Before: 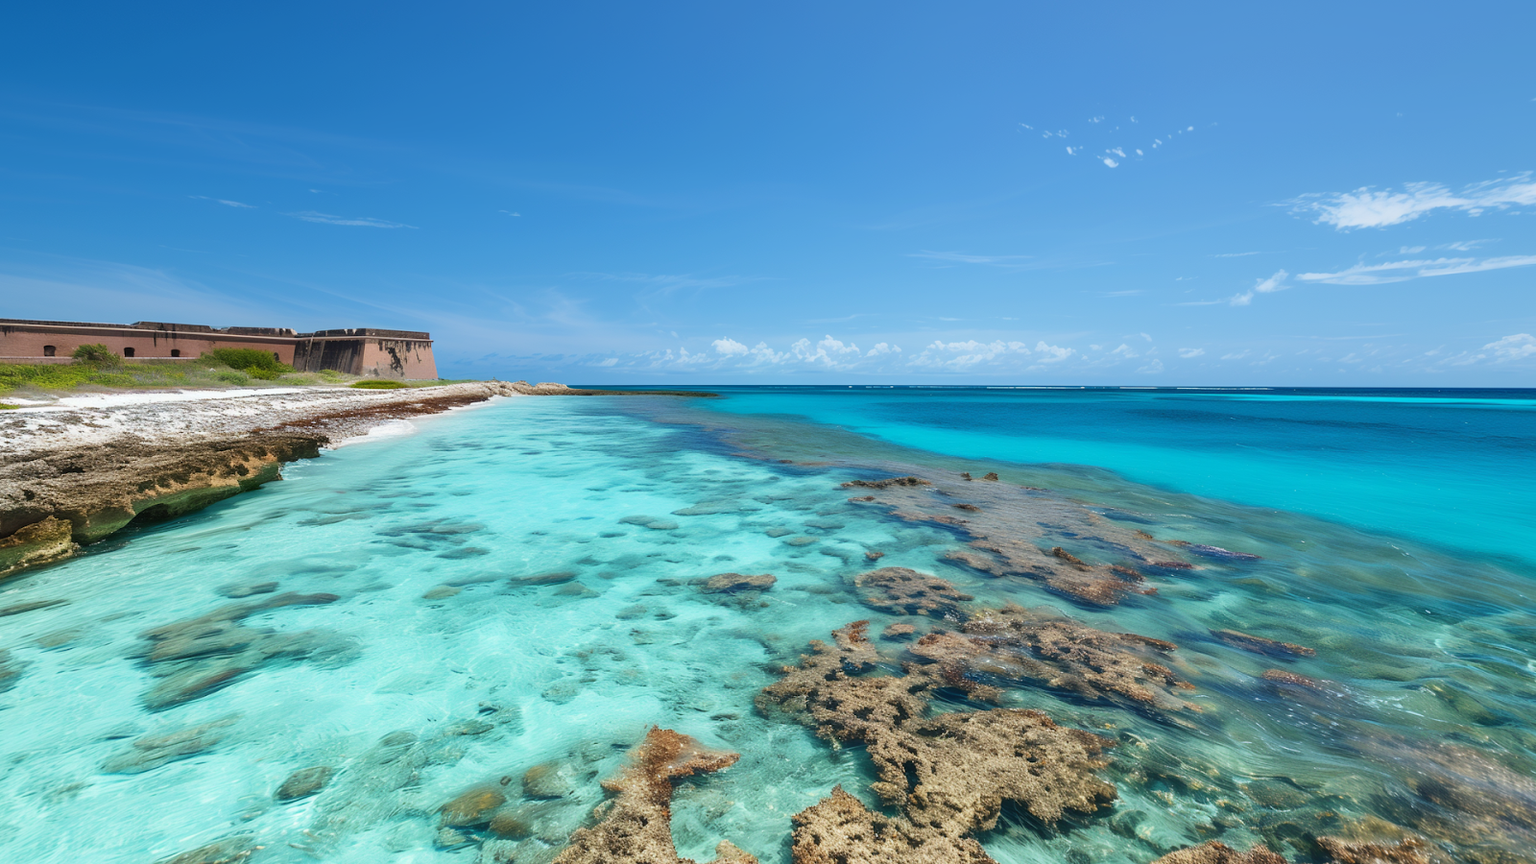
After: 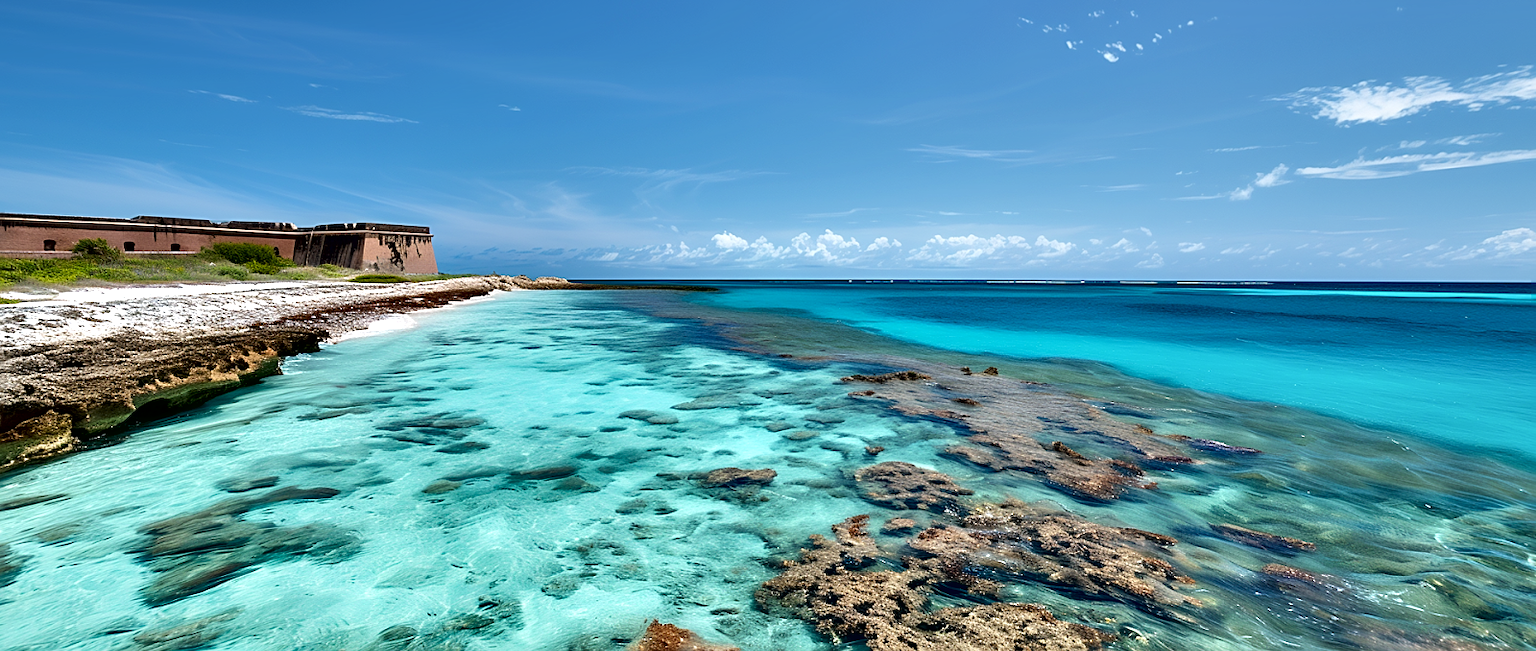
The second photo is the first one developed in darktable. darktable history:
sharpen: on, module defaults
crop and rotate: top 12.228%, bottom 12.225%
contrast equalizer: y [[0.6 ×6], [0.55 ×6], [0 ×6], [0 ×6], [0 ×6]]
shadows and highlights: shadows 40.12, highlights -53.2, low approximation 0.01, soften with gaussian
contrast brightness saturation: saturation -0.045
